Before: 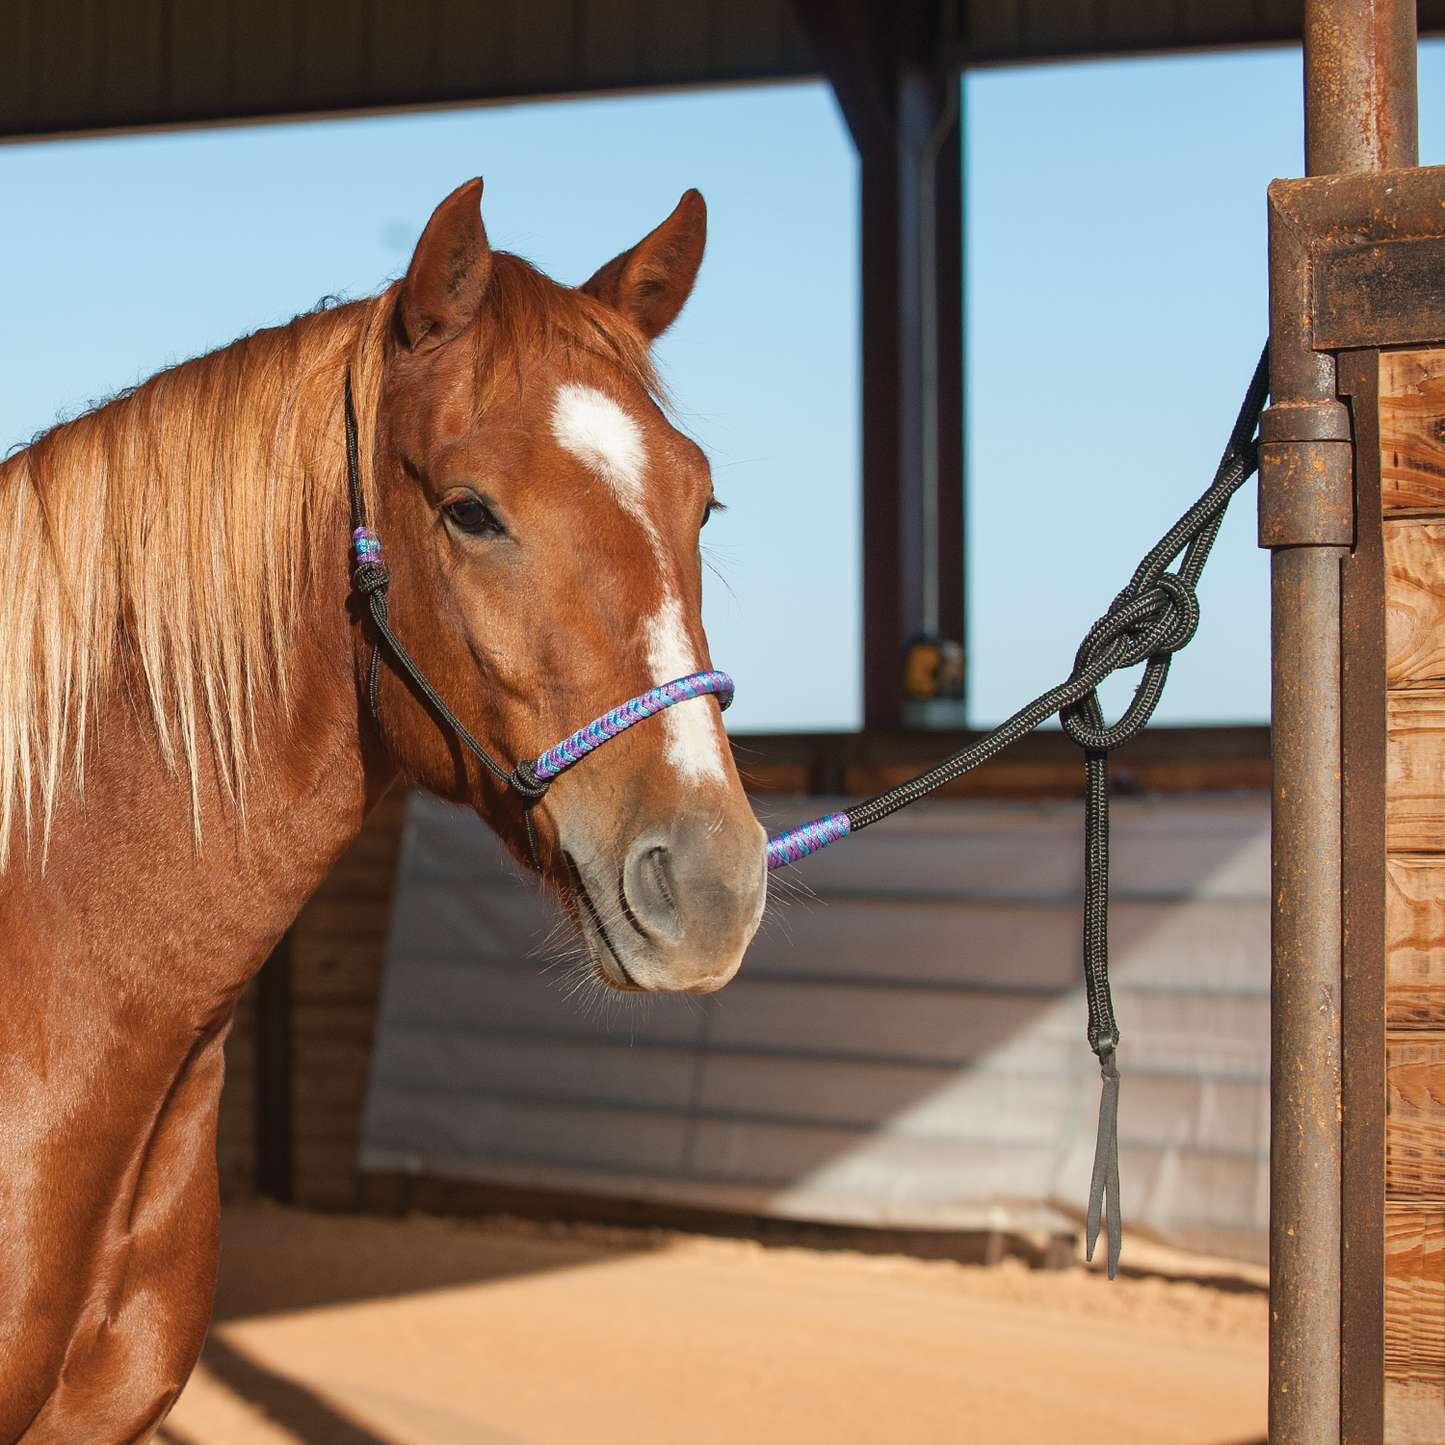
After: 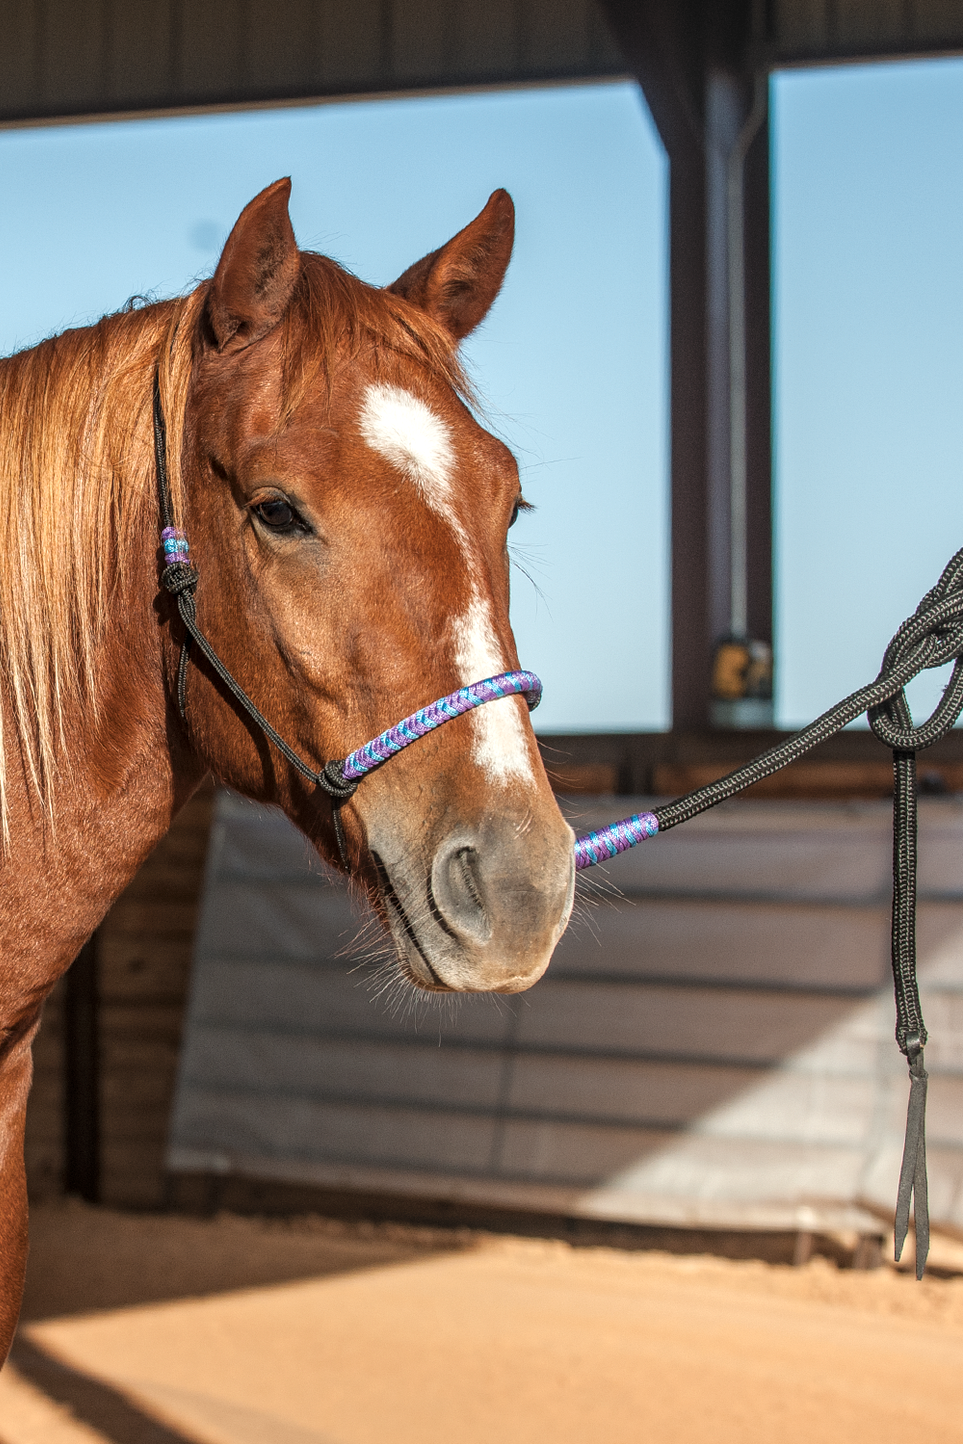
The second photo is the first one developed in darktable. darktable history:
crop and rotate: left 13.342%, right 19.991%
levels: mode automatic, black 0.023%, white 99.97%, levels [0.062, 0.494, 0.925]
exposure: exposure 0.258 EV, compensate highlight preservation false
local contrast: highlights 0%, shadows 0%, detail 133%
